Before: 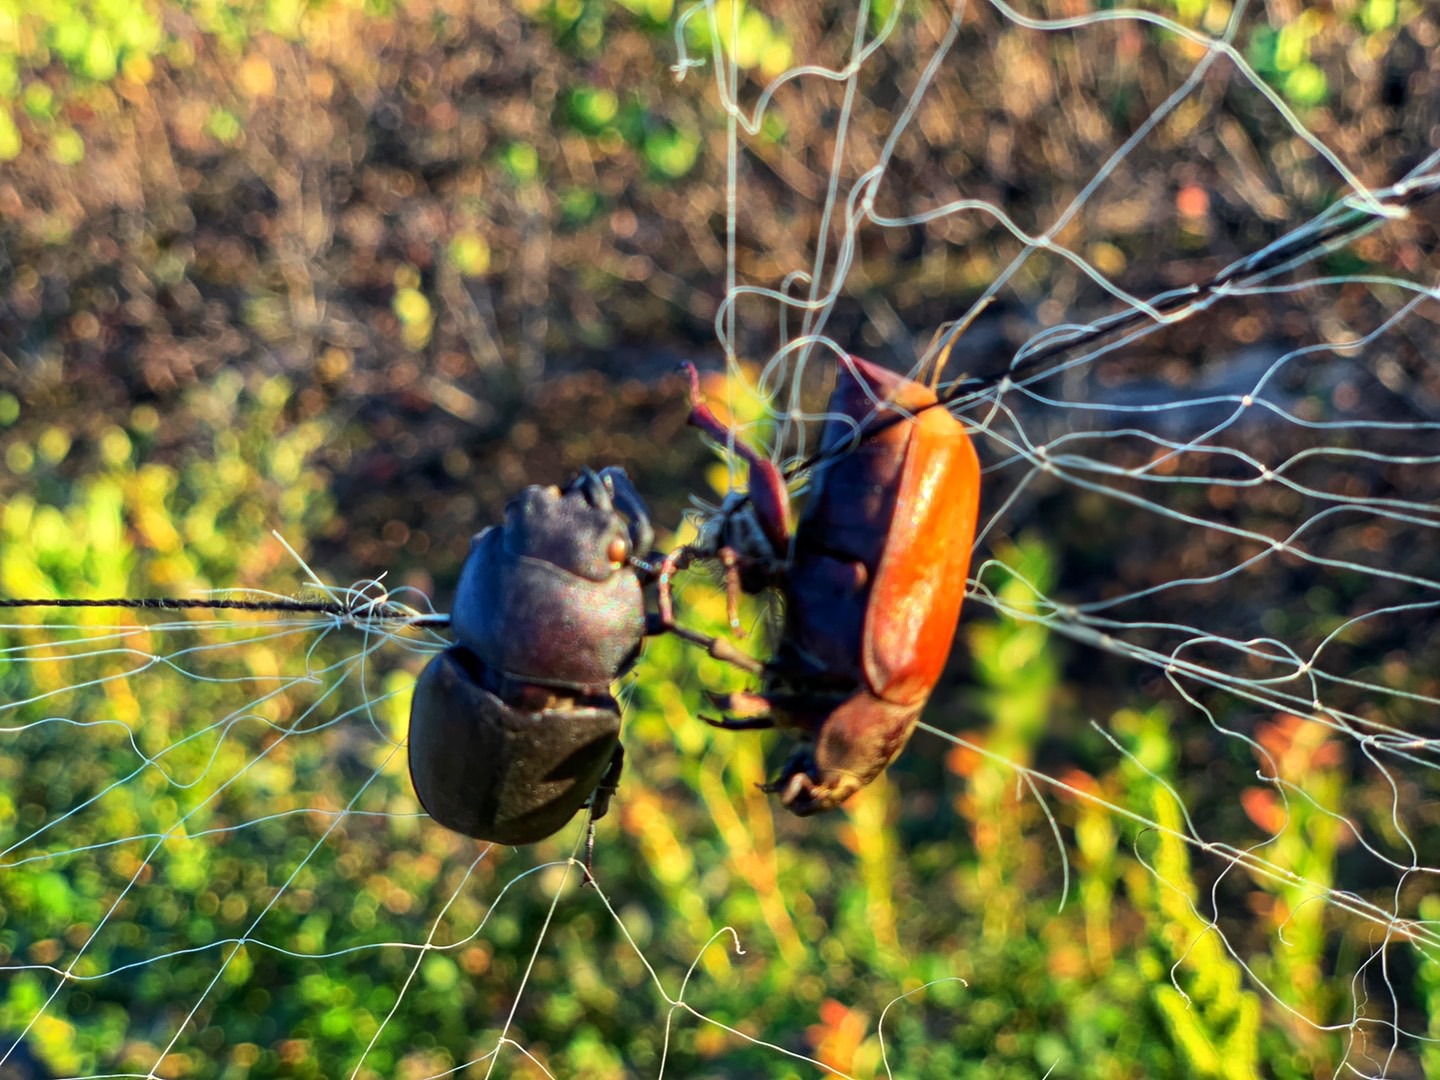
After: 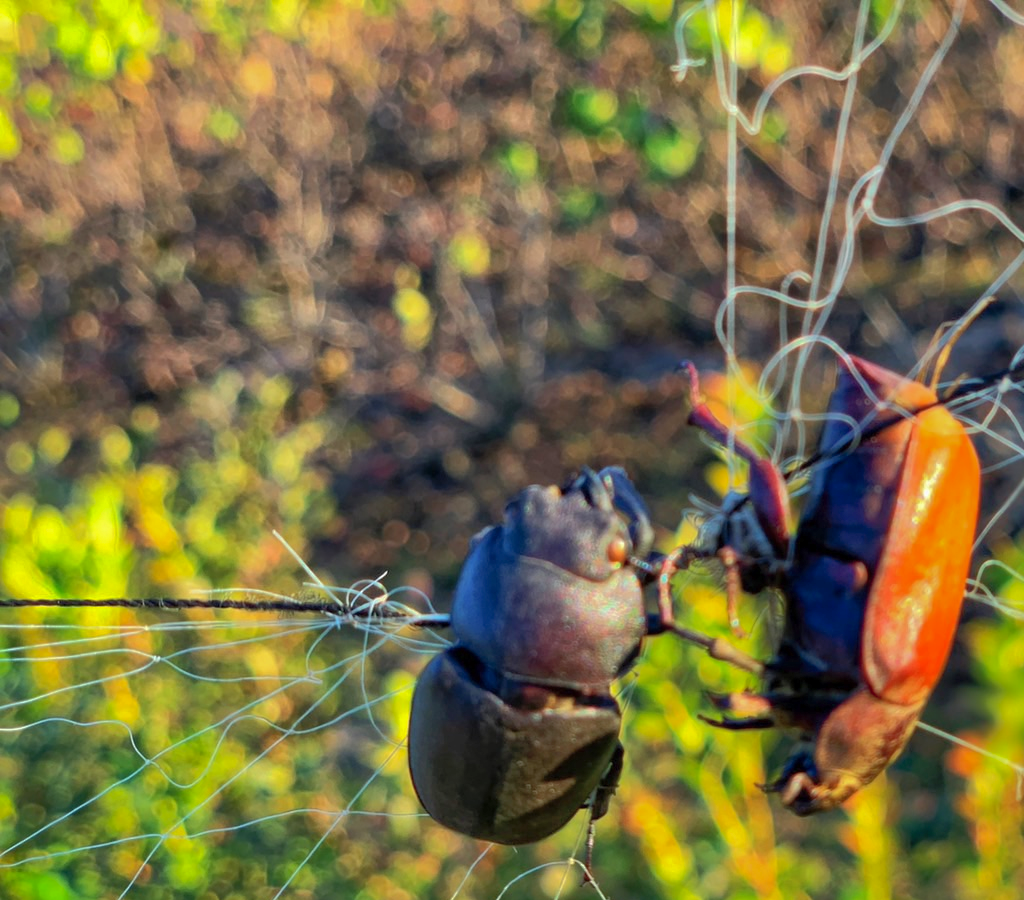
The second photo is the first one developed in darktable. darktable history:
crop: right 28.885%, bottom 16.626%
shadows and highlights: shadows 60, highlights -60
